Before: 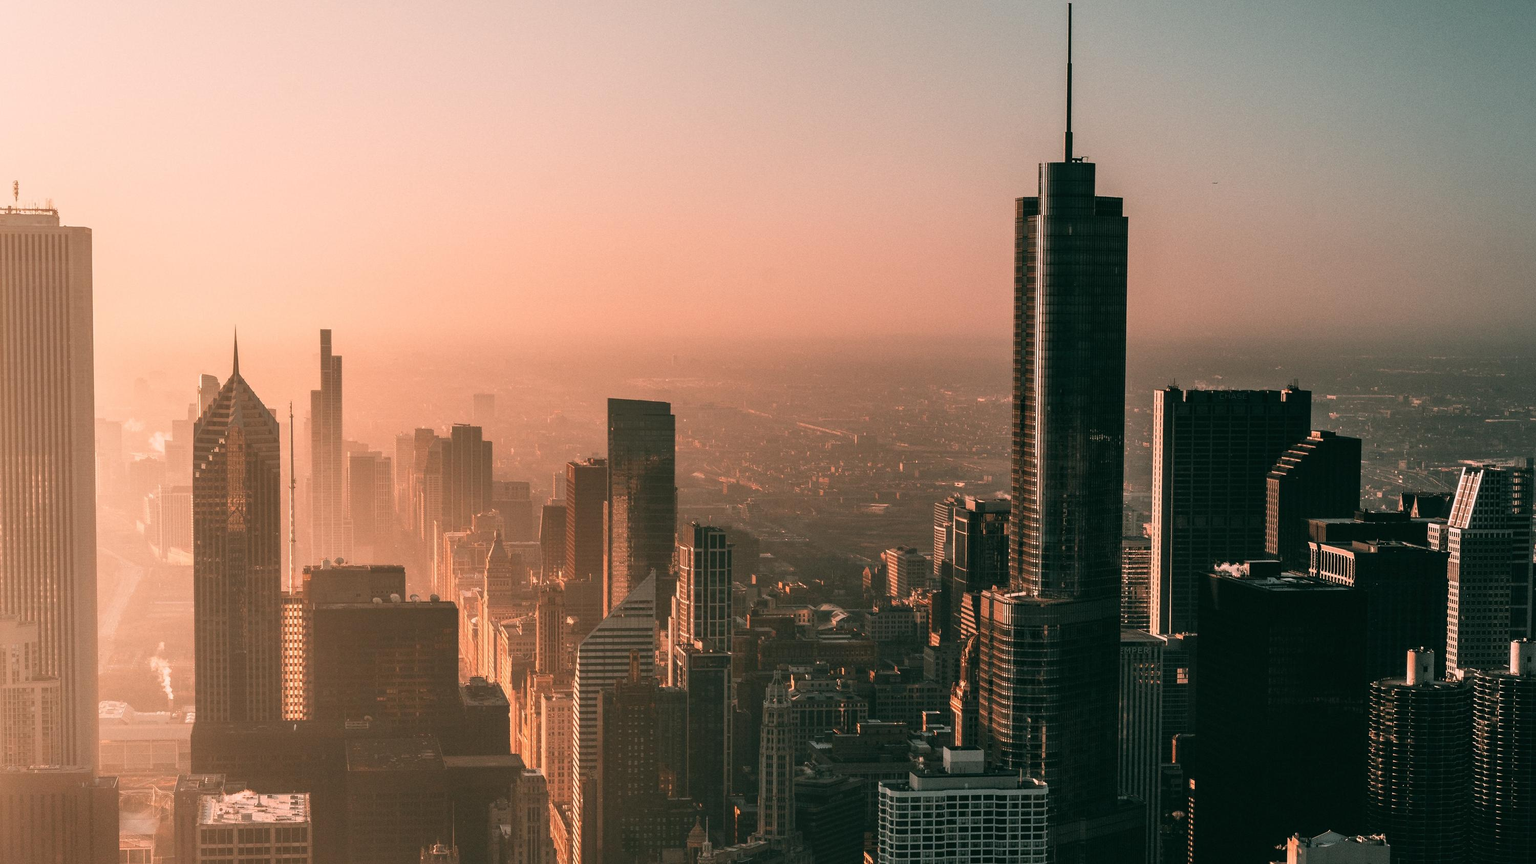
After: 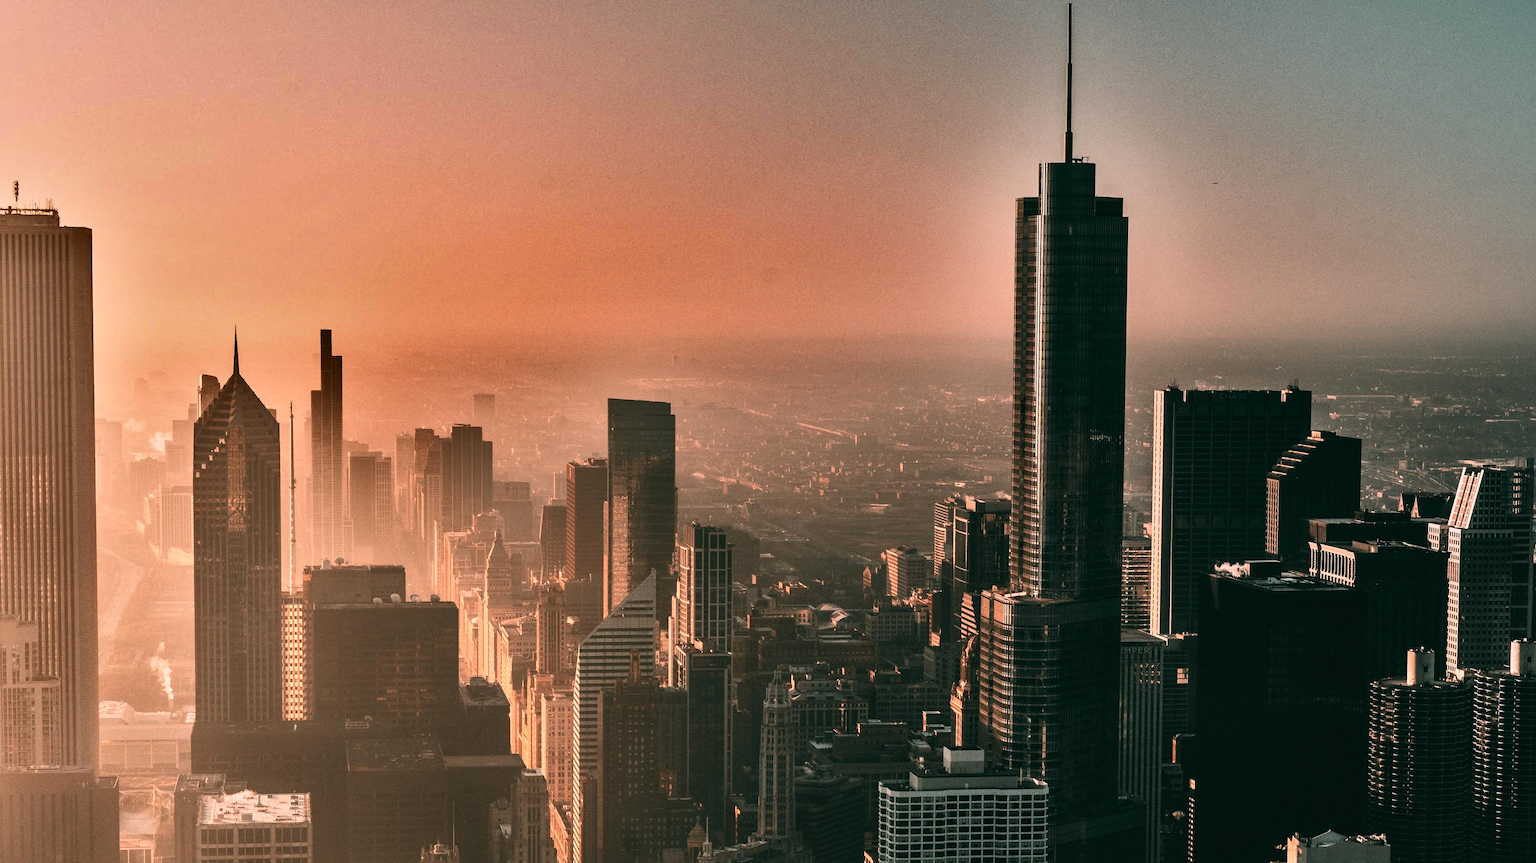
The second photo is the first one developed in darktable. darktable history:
contrast brightness saturation: contrast 0.24, brightness 0.09
shadows and highlights: shadows 20.91, highlights -82.73, soften with gaussian
